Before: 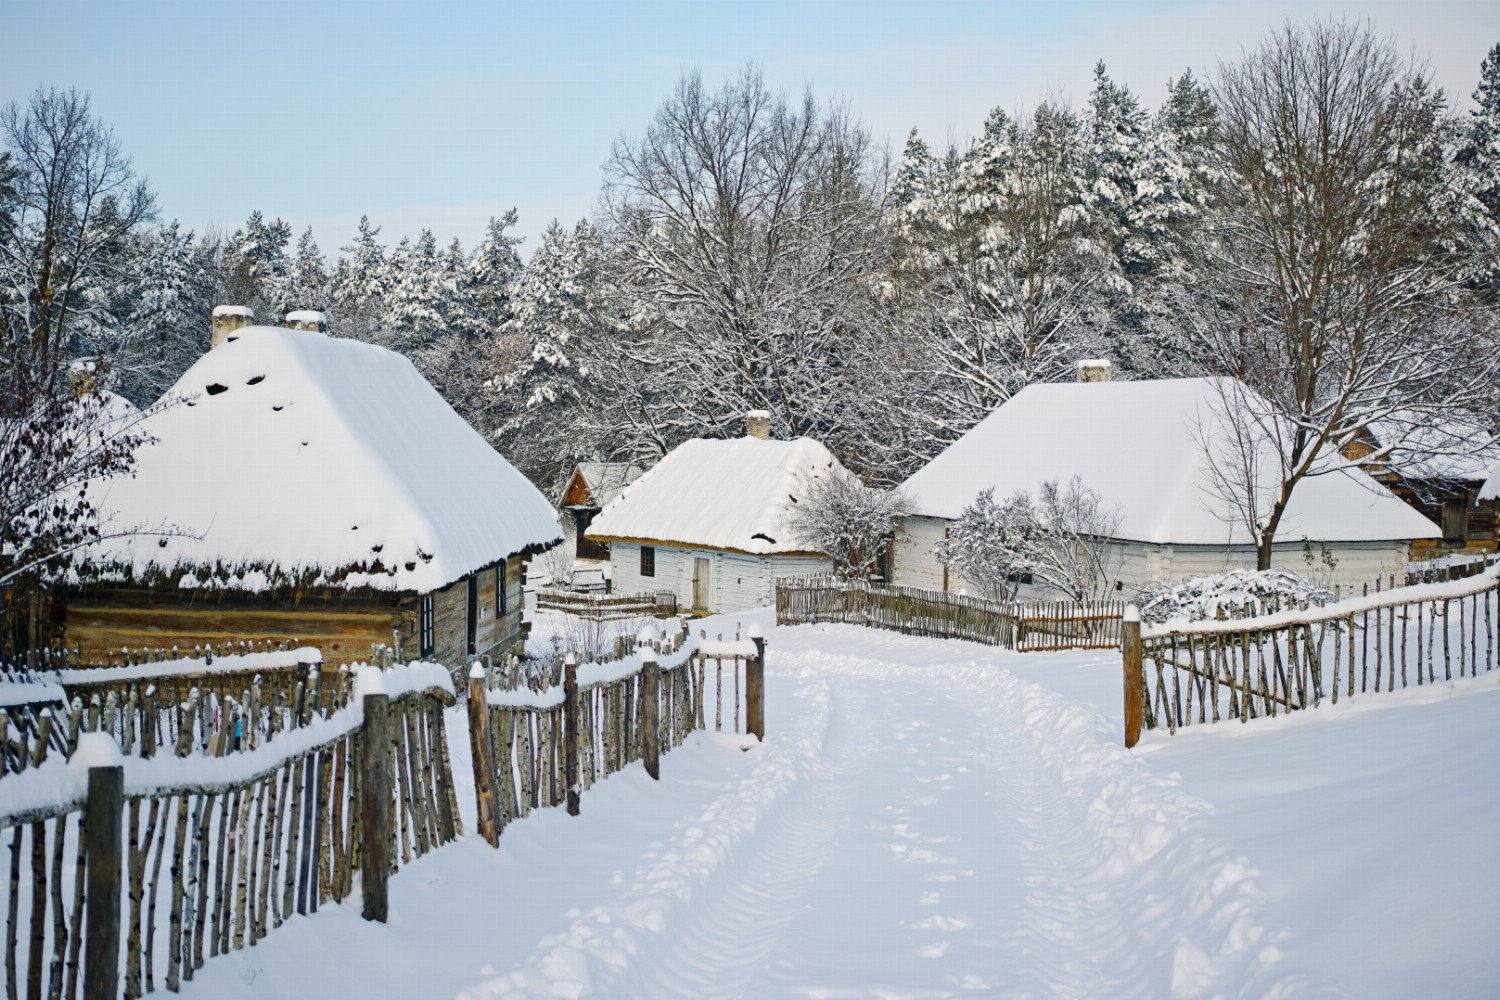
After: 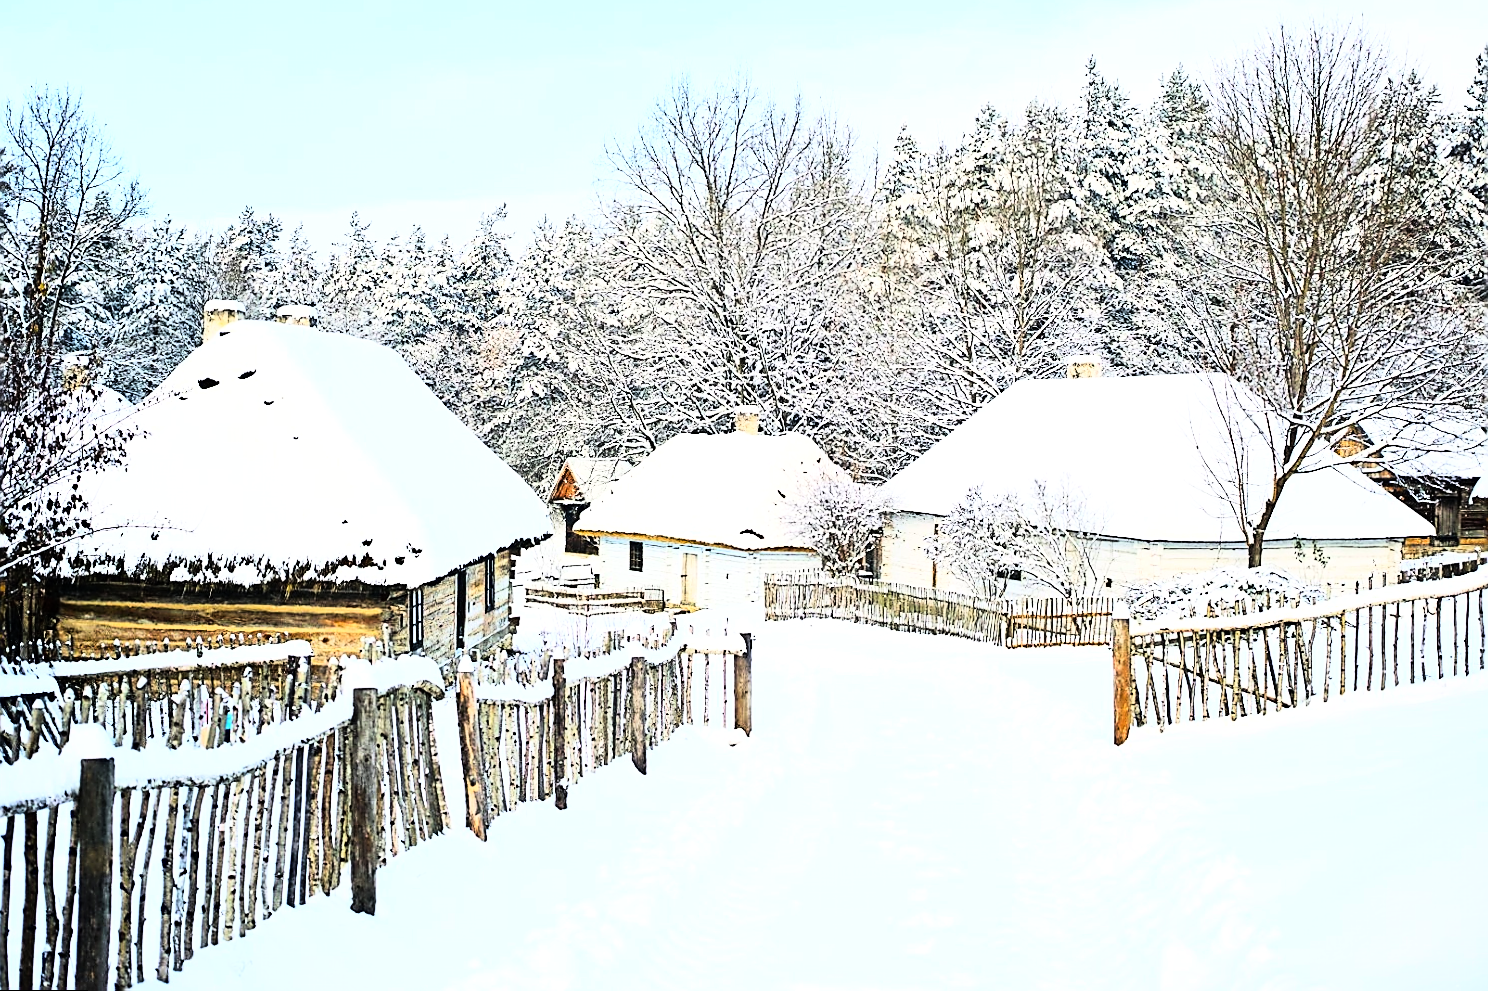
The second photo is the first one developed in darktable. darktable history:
rgb curve: curves: ch0 [(0, 0) (0.21, 0.15) (0.24, 0.21) (0.5, 0.75) (0.75, 0.96) (0.89, 0.99) (1, 1)]; ch1 [(0, 0.02) (0.21, 0.13) (0.25, 0.2) (0.5, 0.67) (0.75, 0.9) (0.89, 0.97) (1, 1)]; ch2 [(0, 0.02) (0.21, 0.13) (0.25, 0.2) (0.5, 0.67) (0.75, 0.9) (0.89, 0.97) (1, 1)], compensate middle gray true
rotate and perspective: rotation 0.192°, lens shift (horizontal) -0.015, crop left 0.005, crop right 0.996, crop top 0.006, crop bottom 0.99
exposure: black level correction 0, exposure 0.7 EV, compensate exposure bias true, compensate highlight preservation false
sharpen: radius 1.4, amount 1.25, threshold 0.7
